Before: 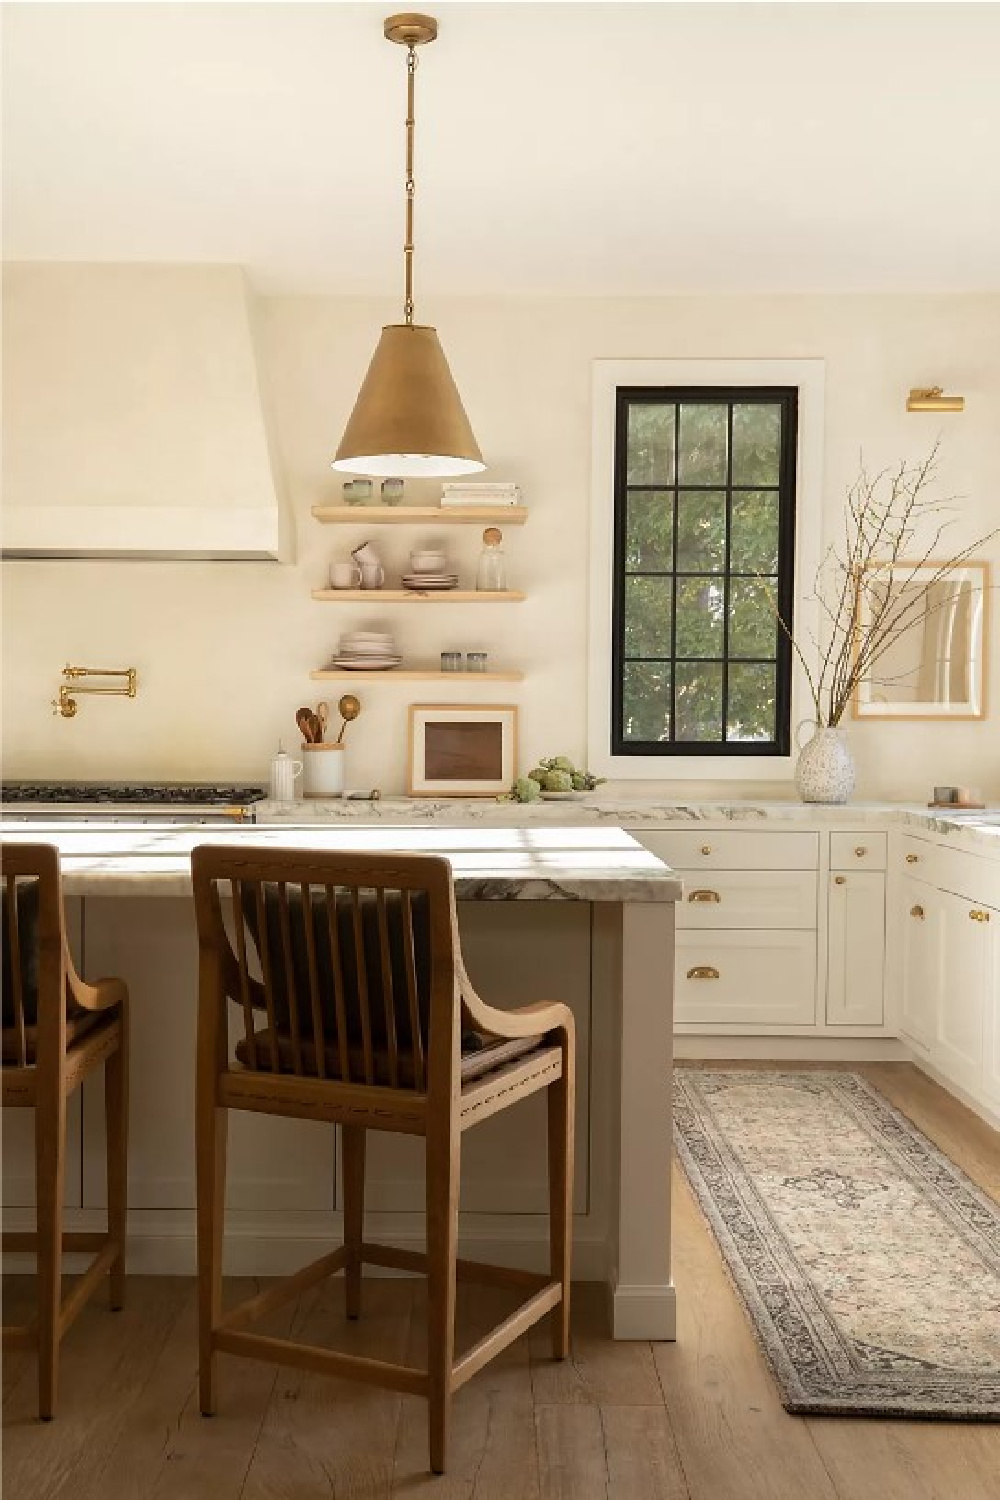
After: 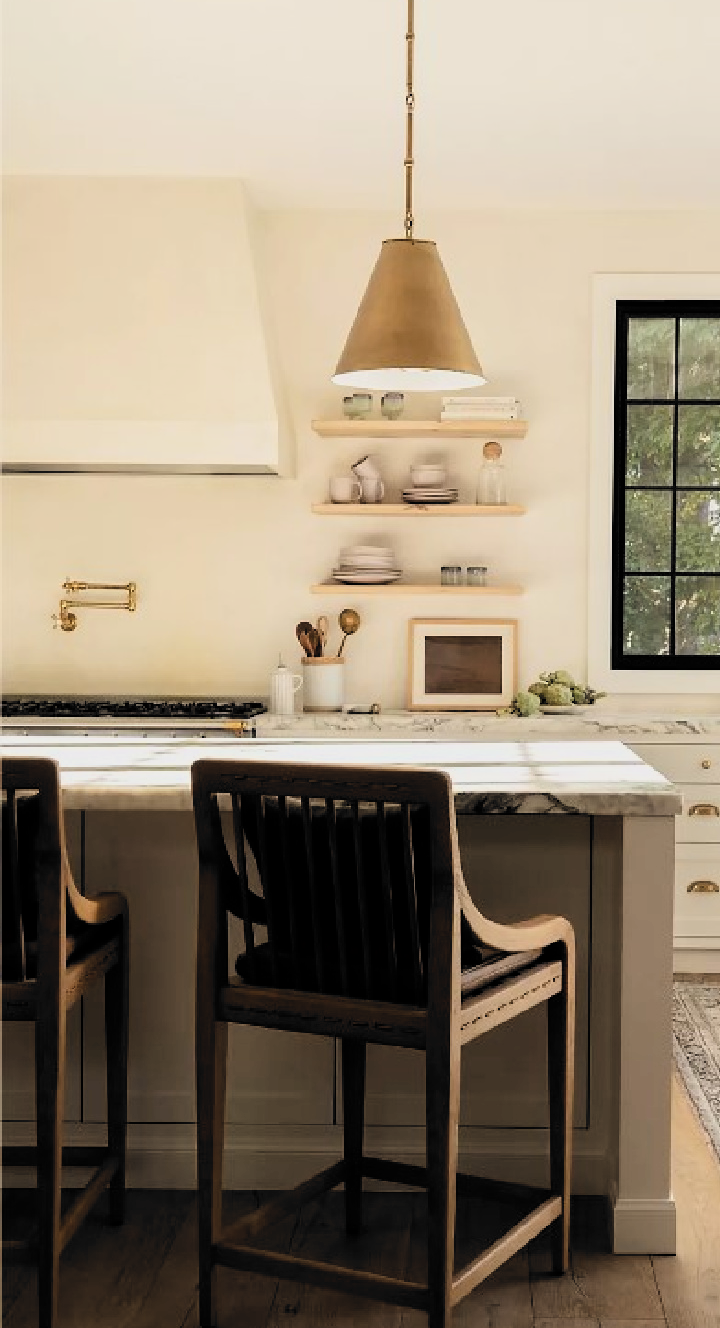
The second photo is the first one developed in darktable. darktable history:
color zones: curves: ch0 [(0, 0.466) (0.128, 0.466) (0.25, 0.5) (0.375, 0.456) (0.5, 0.5) (0.625, 0.5) (0.737, 0.652) (0.875, 0.5)]; ch1 [(0, 0.603) (0.125, 0.618) (0.261, 0.348) (0.372, 0.353) (0.497, 0.363) (0.611, 0.45) (0.731, 0.427) (0.875, 0.518) (0.998, 0.652)]; ch2 [(0, 0.559) (0.125, 0.451) (0.253, 0.564) (0.37, 0.578) (0.5, 0.466) (0.625, 0.471) (0.731, 0.471) (0.88, 0.485)], mix -120.59%
filmic rgb: black relative exposure -5.1 EV, white relative exposure 3.54 EV, hardness 3.16, contrast 1.403, highlights saturation mix -28.88%, color science v6 (2022)
crop: top 5.787%, right 27.901%, bottom 5.654%
